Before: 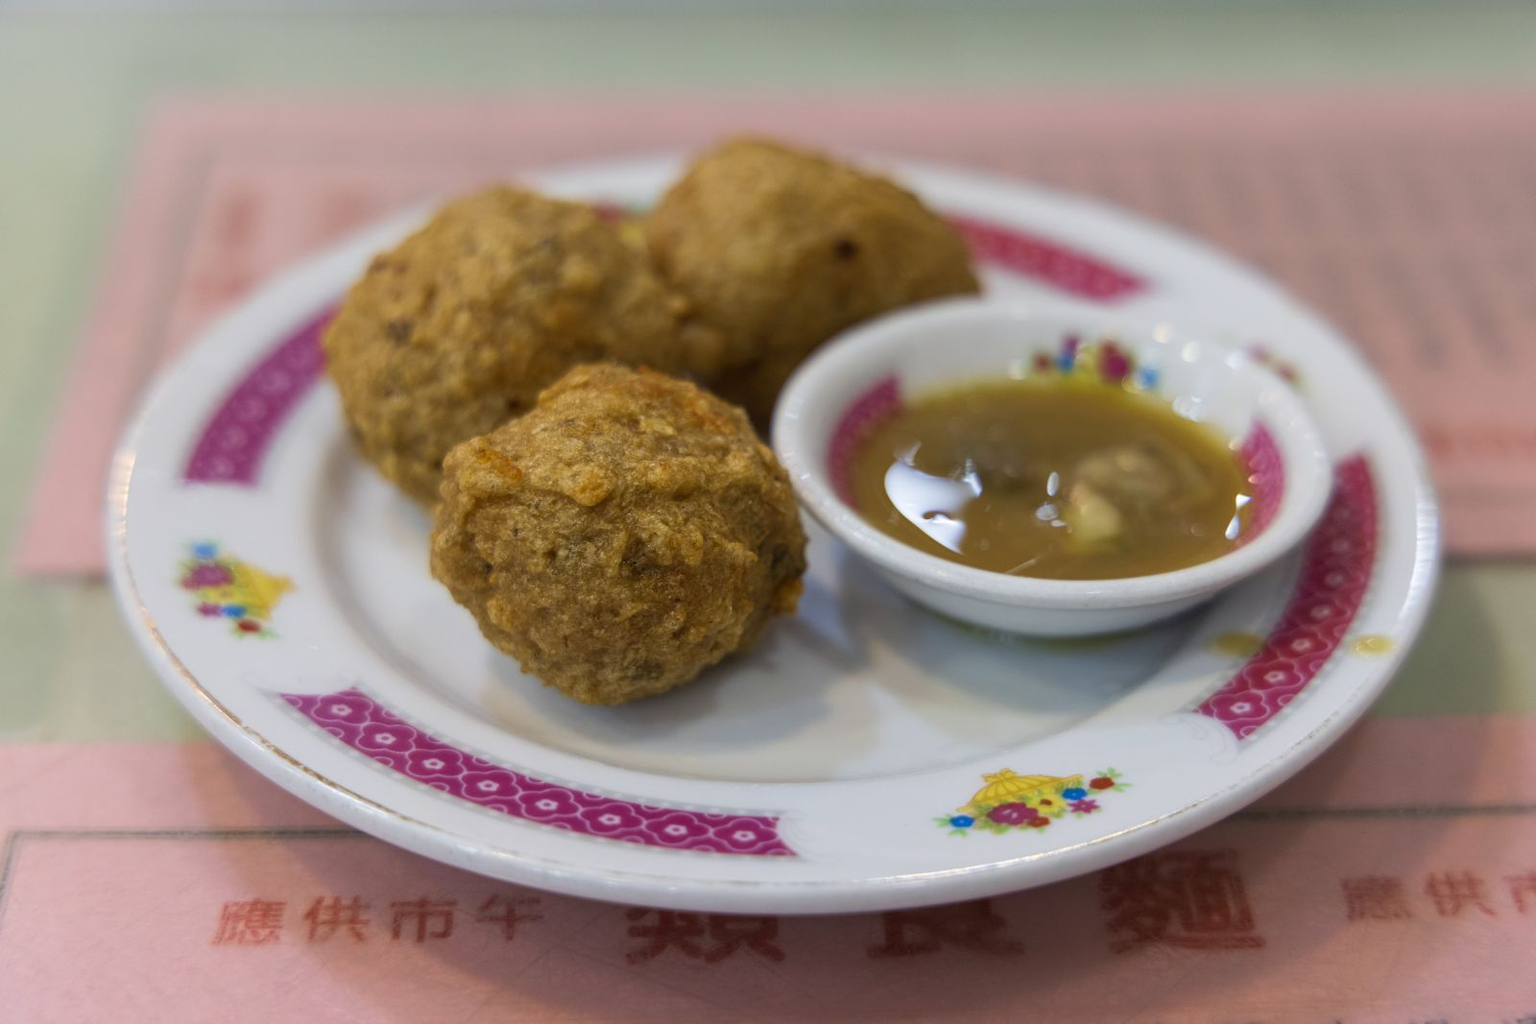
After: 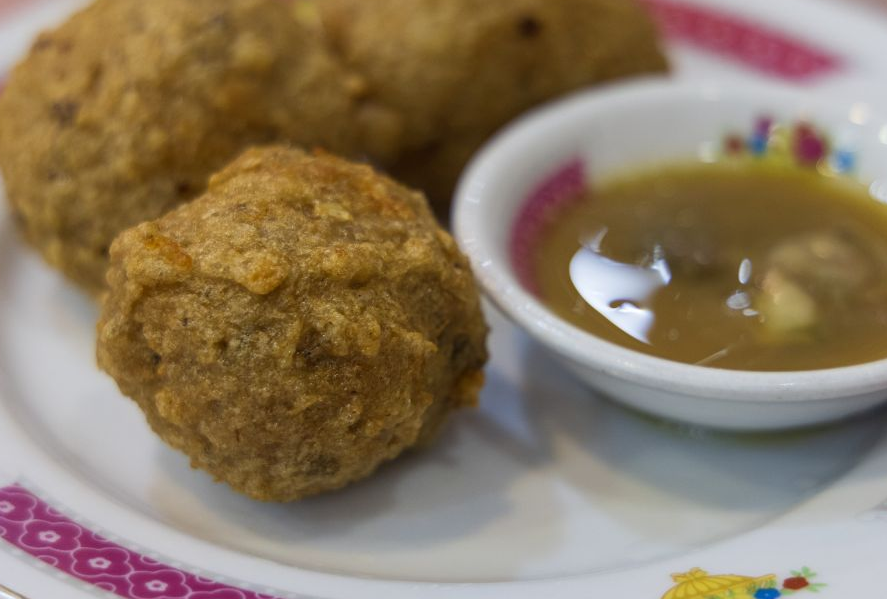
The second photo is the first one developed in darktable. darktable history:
crop and rotate: left 22.009%, top 21.863%, right 22.502%, bottom 21.961%
